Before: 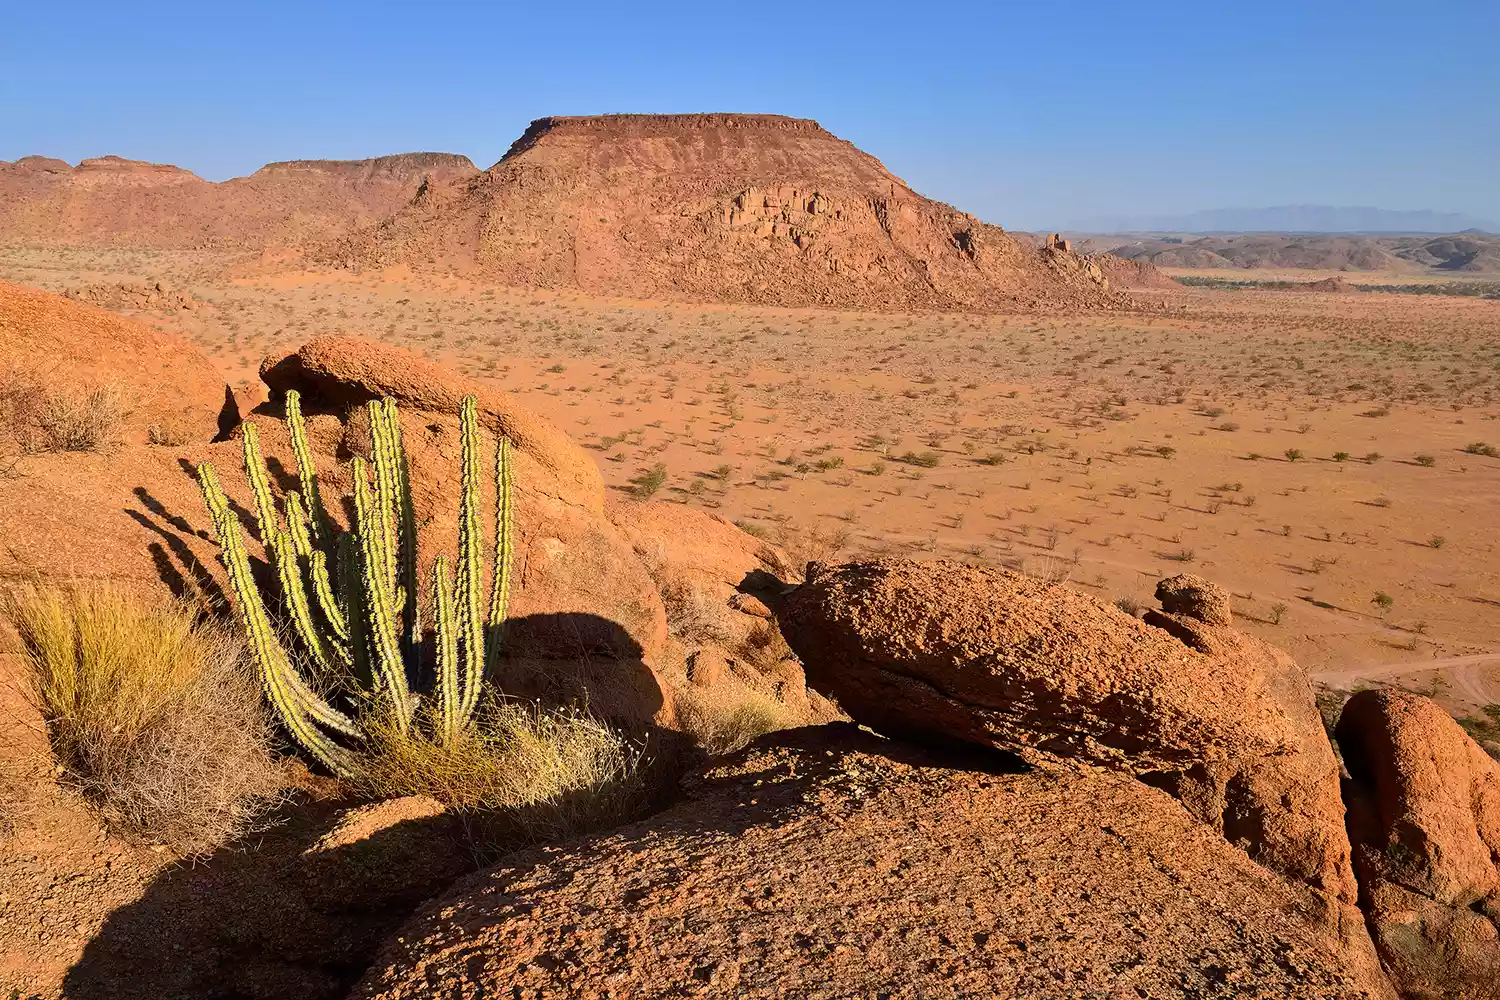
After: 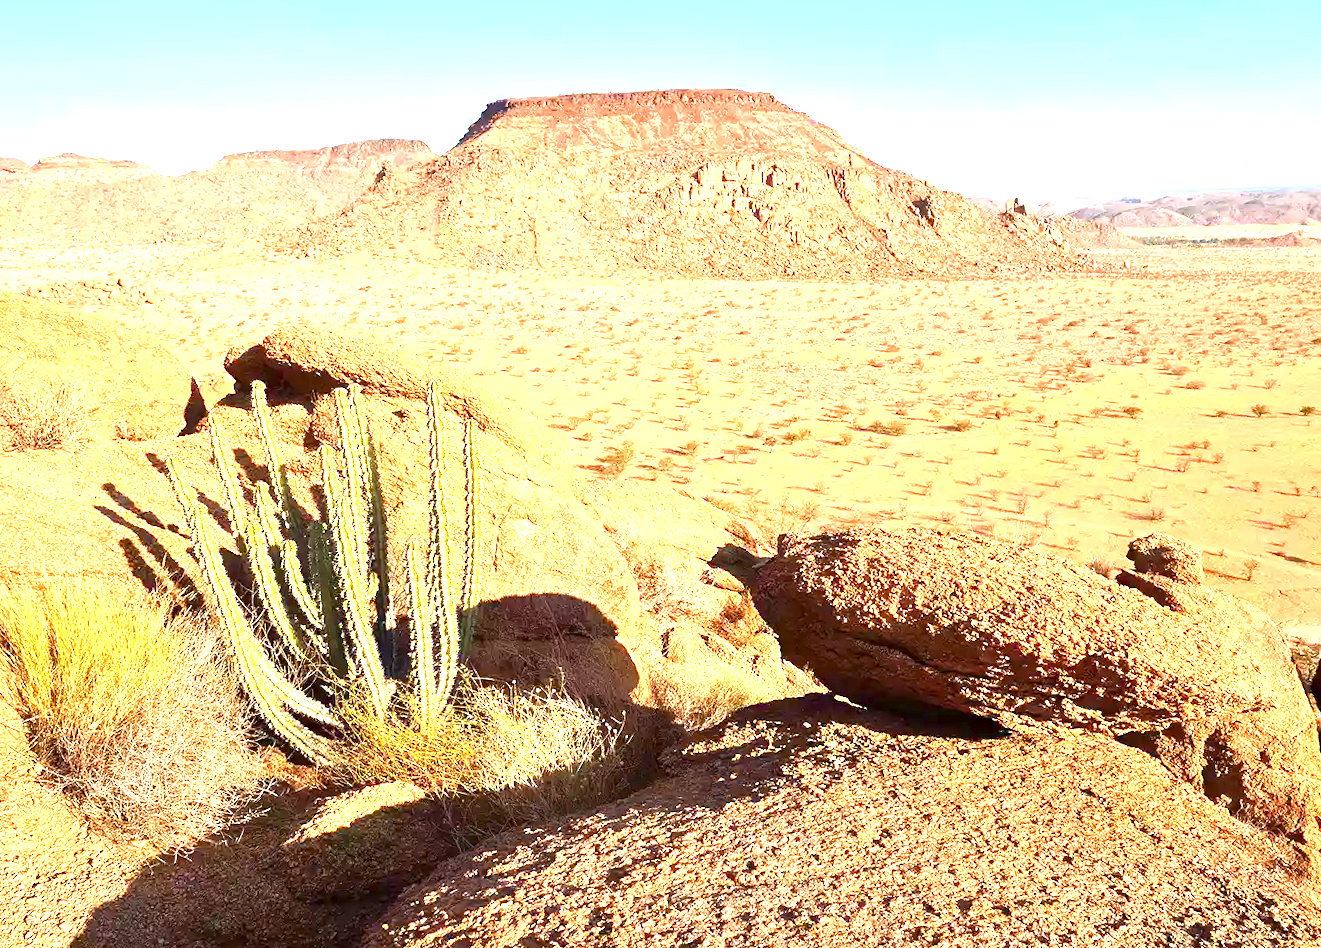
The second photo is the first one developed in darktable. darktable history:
rotate and perspective: rotation -2°, crop left 0.022, crop right 0.978, crop top 0.049, crop bottom 0.951
exposure: exposure 2 EV, compensate highlight preservation false
crop and rotate: left 1.088%, right 8.807%
